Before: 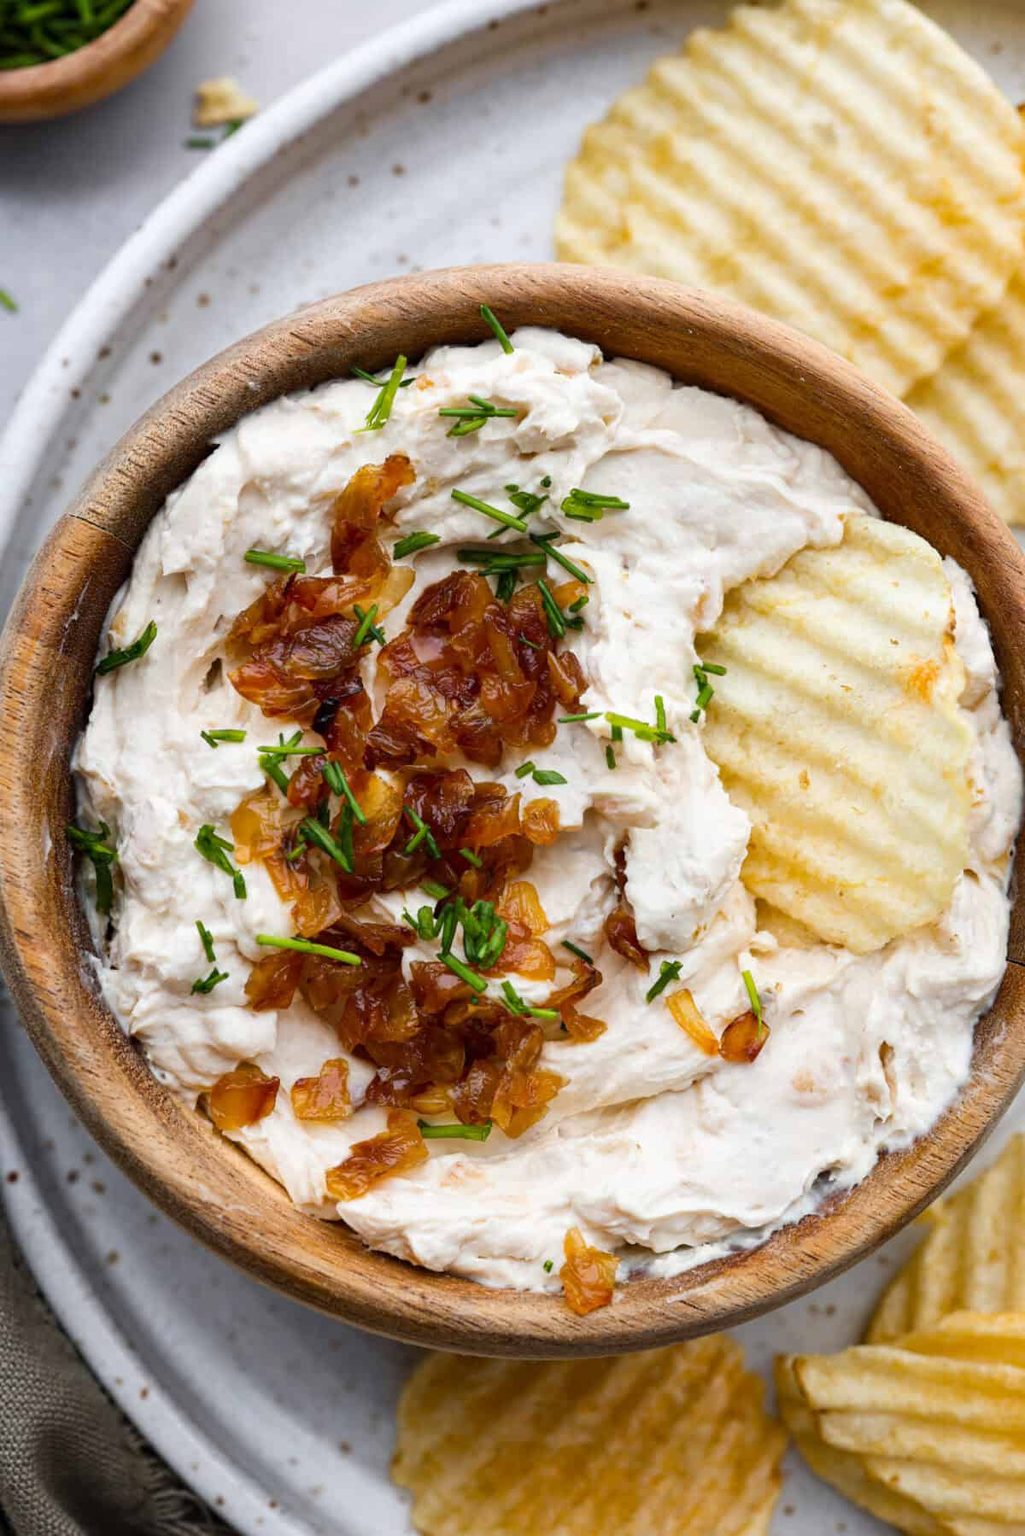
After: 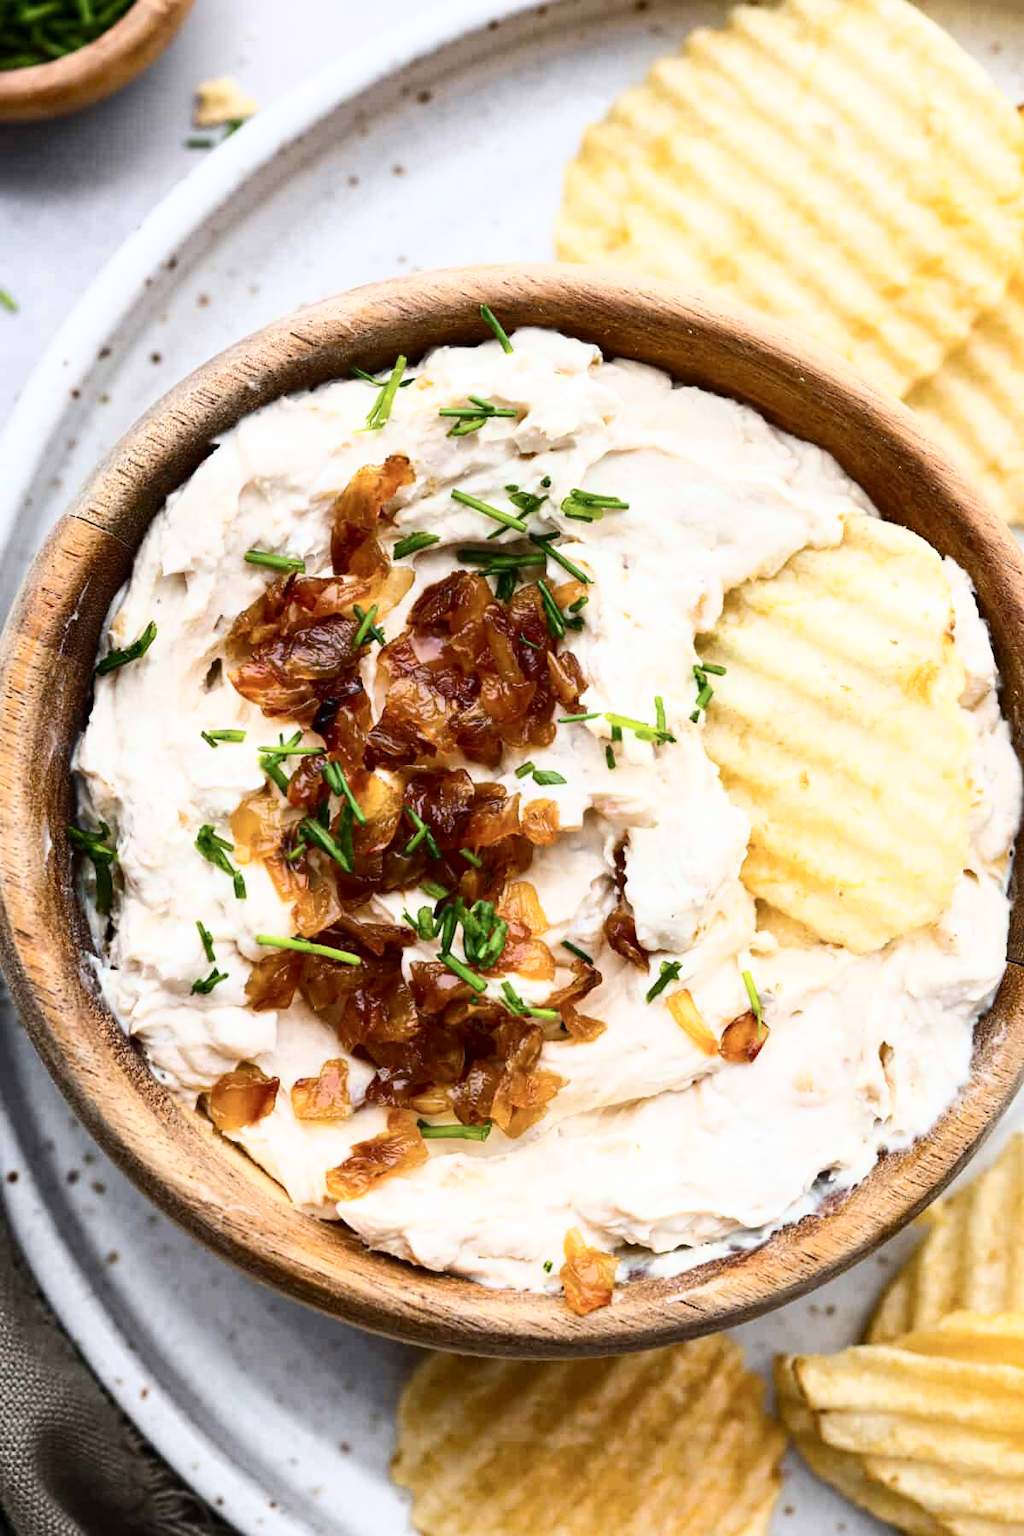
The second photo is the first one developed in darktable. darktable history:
tone curve: curves: ch0 [(0, 0) (0.003, 0.003) (0.011, 0.009) (0.025, 0.022) (0.044, 0.037) (0.069, 0.051) (0.1, 0.079) (0.136, 0.114) (0.177, 0.152) (0.224, 0.212) (0.277, 0.281) (0.335, 0.358) (0.399, 0.459) (0.468, 0.573) (0.543, 0.684) (0.623, 0.779) (0.709, 0.866) (0.801, 0.949) (0.898, 0.98) (1, 1)], color space Lab, independent channels, preserve colors none
